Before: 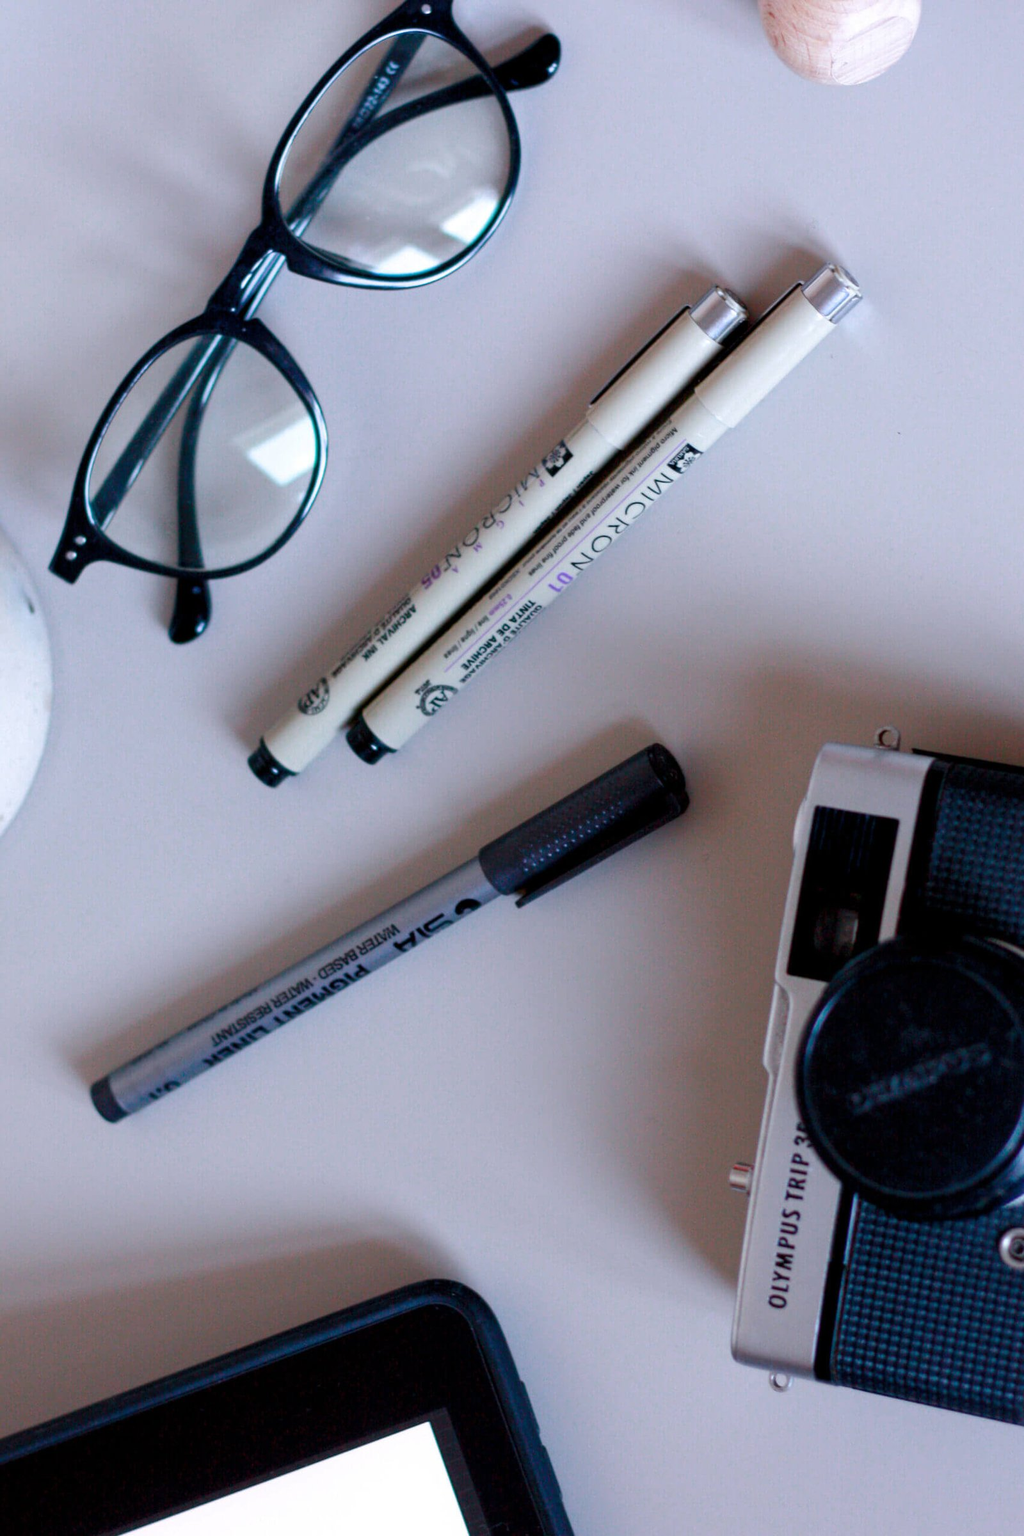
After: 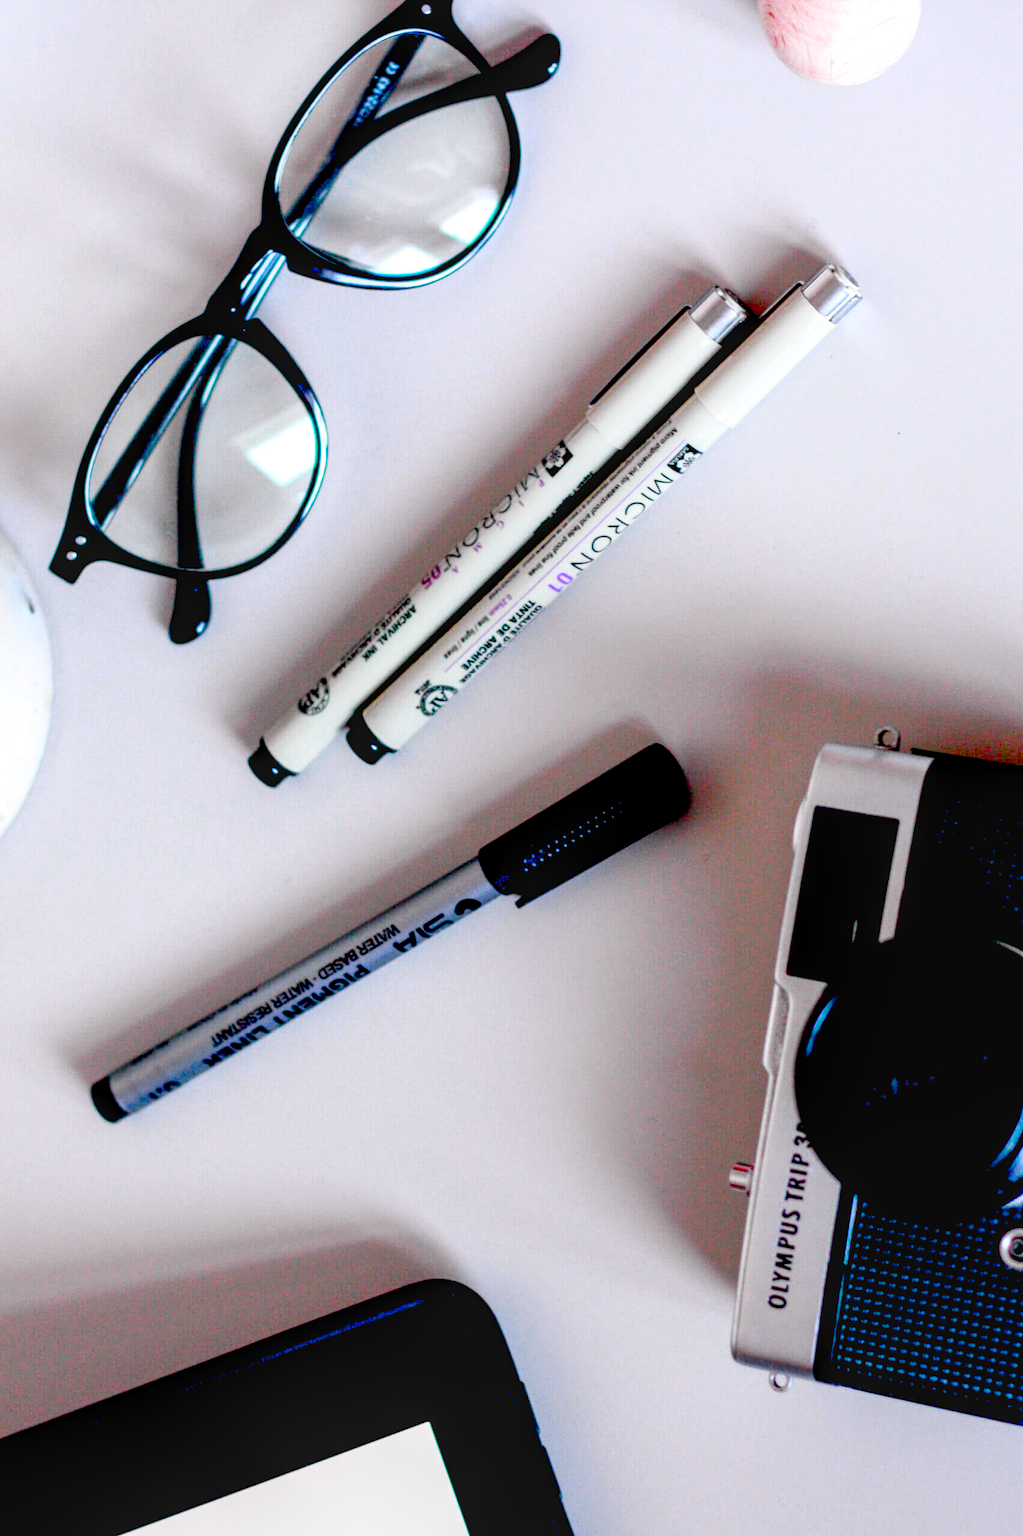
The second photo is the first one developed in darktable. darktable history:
tone curve: curves: ch0 [(0, 0) (0.062, 0.037) (0.142, 0.138) (0.359, 0.419) (0.469, 0.544) (0.634, 0.722) (0.839, 0.909) (0.998, 0.978)]; ch1 [(0, 0) (0.437, 0.408) (0.472, 0.47) (0.502, 0.503) (0.527, 0.523) (0.559, 0.573) (0.608, 0.665) (0.669, 0.748) (0.859, 0.899) (1, 1)]; ch2 [(0, 0) (0.33, 0.301) (0.421, 0.443) (0.473, 0.498) (0.502, 0.5) (0.535, 0.531) (0.575, 0.603) (0.608, 0.667) (1, 1)], color space Lab, independent channels, preserve colors none
exposure: black level correction 0.031, exposure 0.304 EV, compensate highlight preservation false
levels: levels [0, 0.478, 1]
local contrast: detail 130%
